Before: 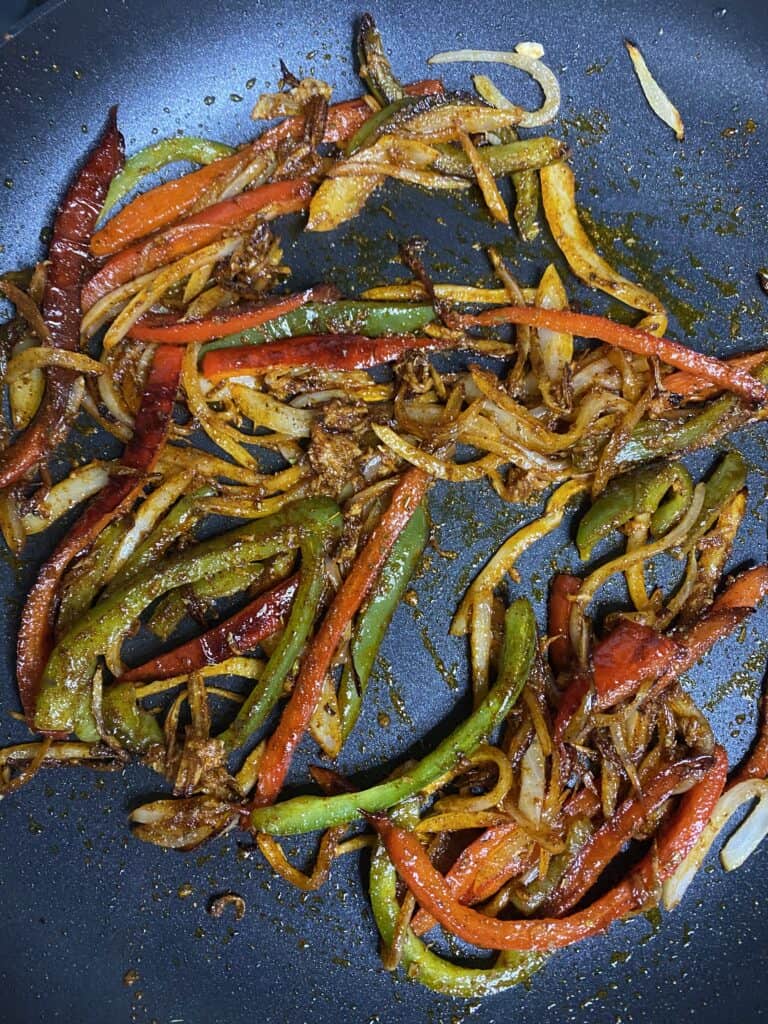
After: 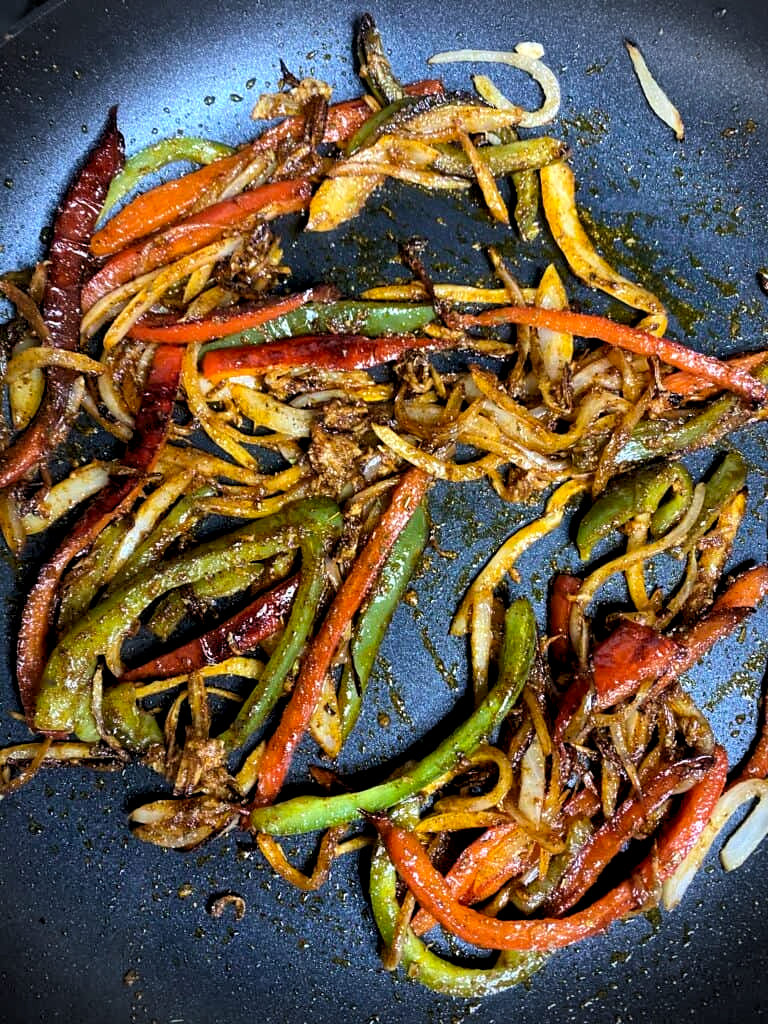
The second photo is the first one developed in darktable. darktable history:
vignetting: fall-off start 88.03%, fall-off radius 24.9%
local contrast: mode bilateral grid, contrast 25, coarseness 60, detail 151%, midtone range 0.2
rgb levels: levels [[0.01, 0.419, 0.839], [0, 0.5, 1], [0, 0.5, 1]]
